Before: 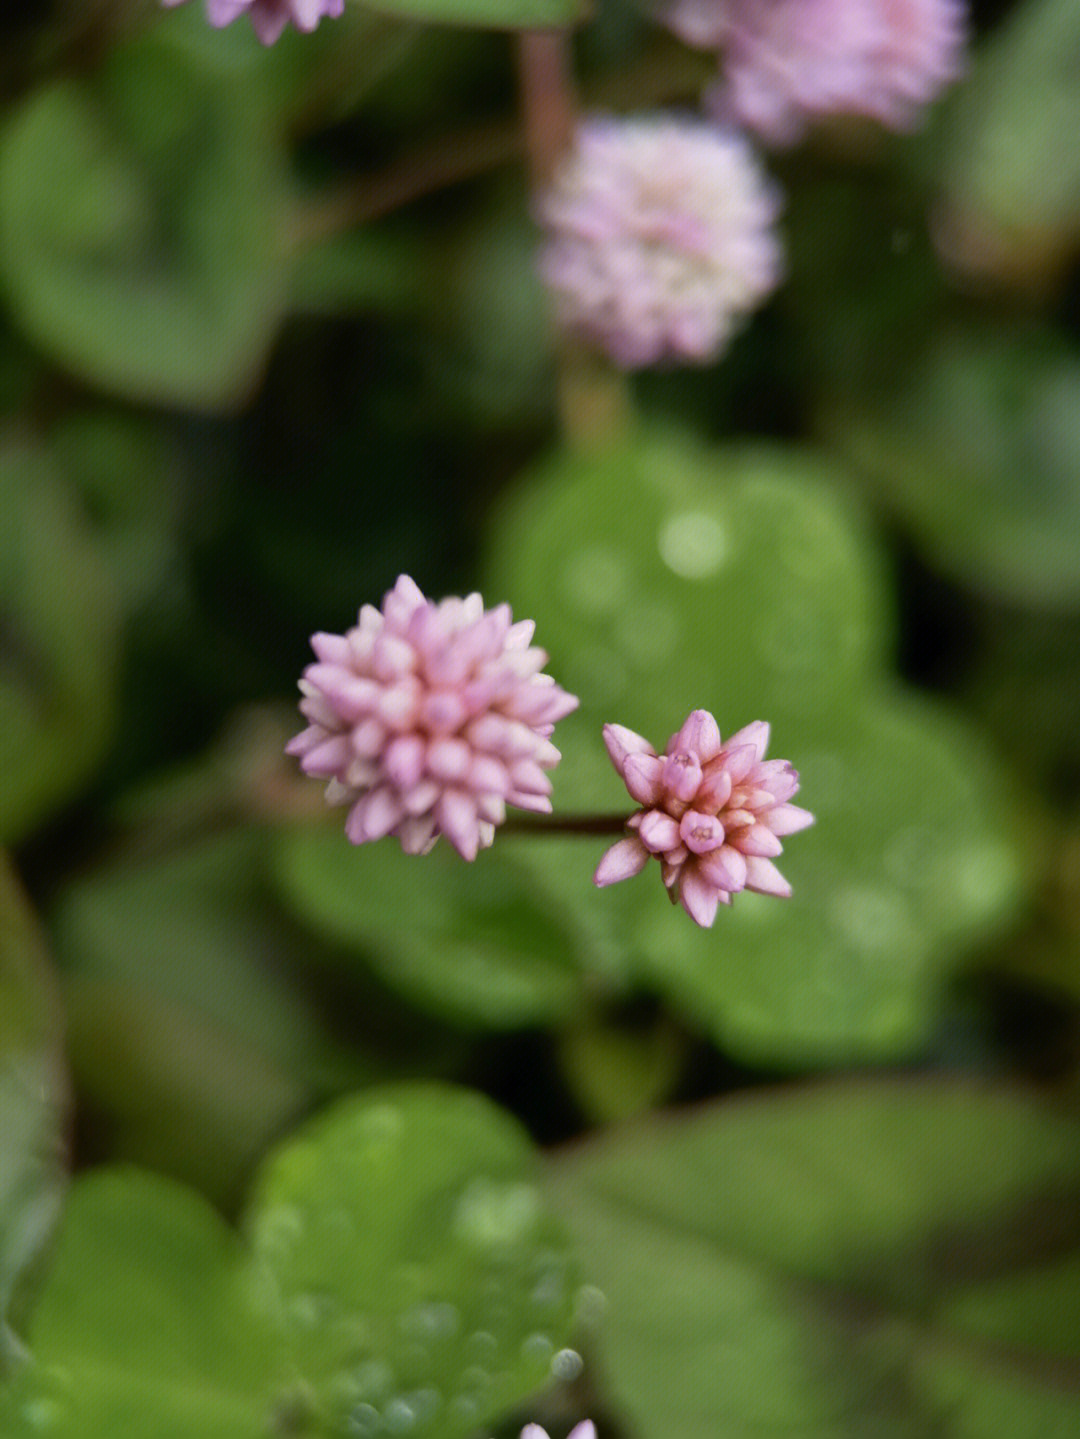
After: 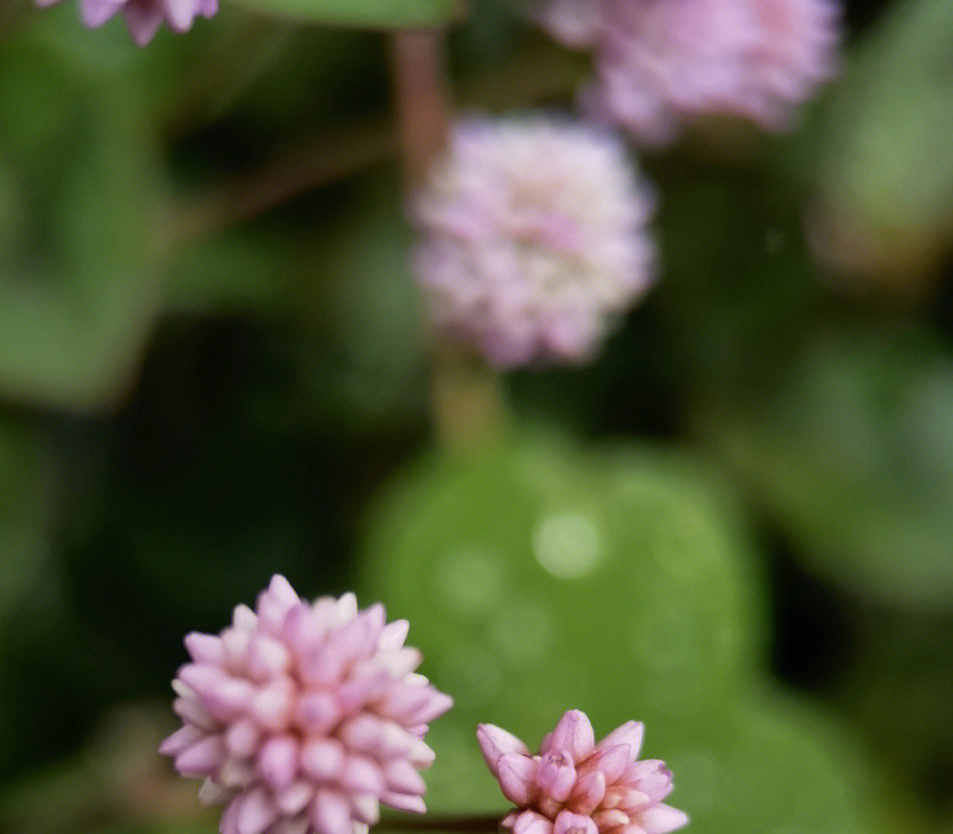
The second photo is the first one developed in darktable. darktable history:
crop and rotate: left 11.726%, bottom 42.036%
